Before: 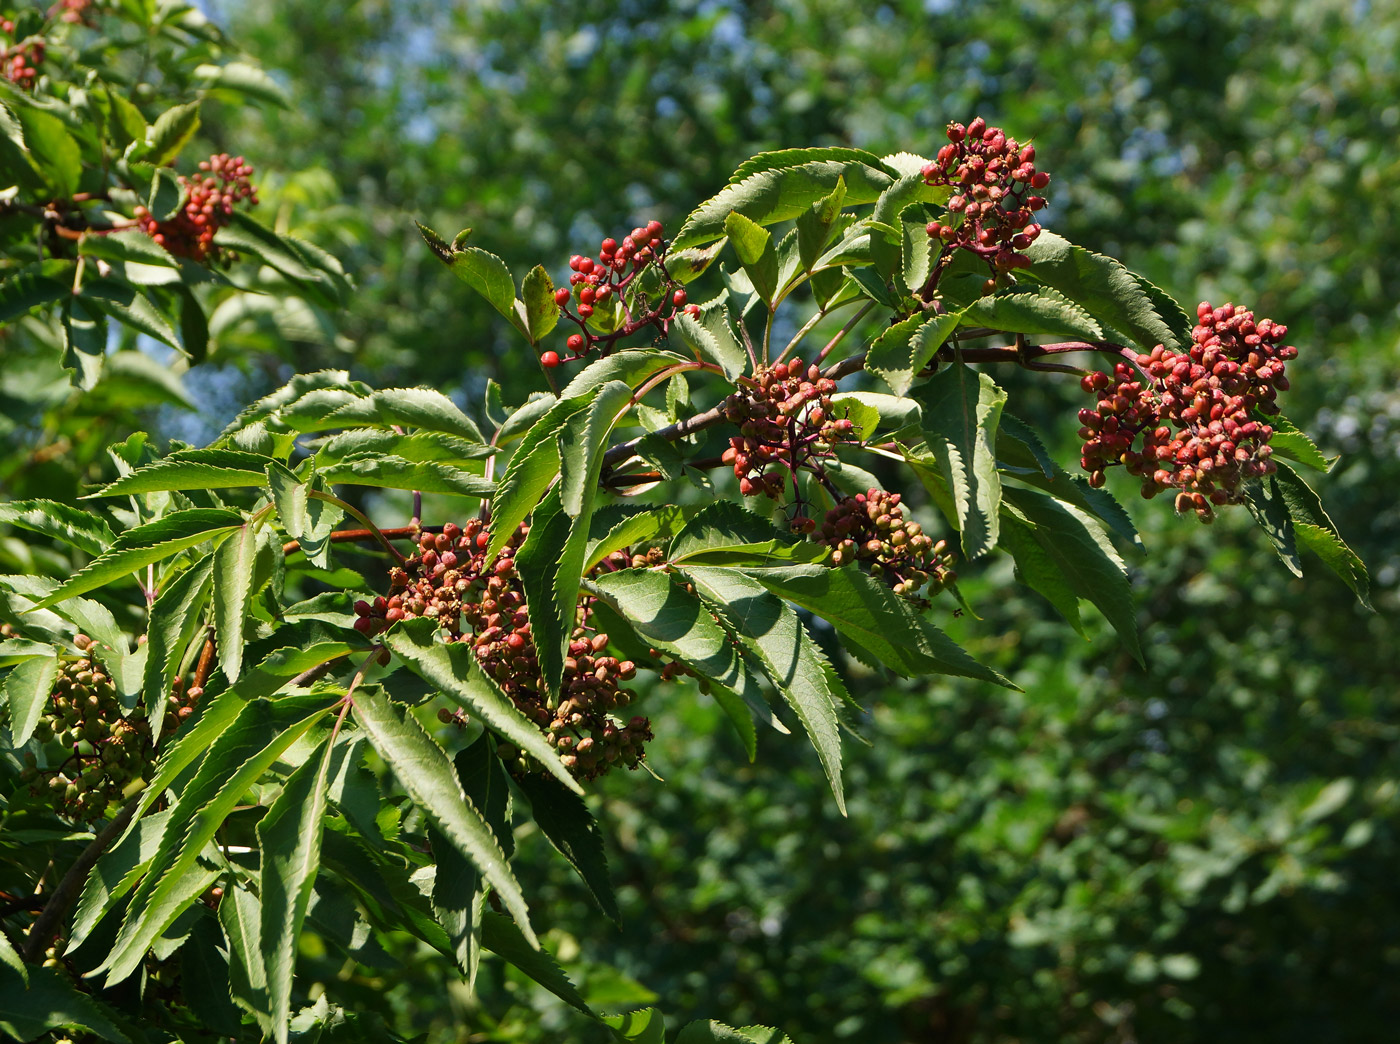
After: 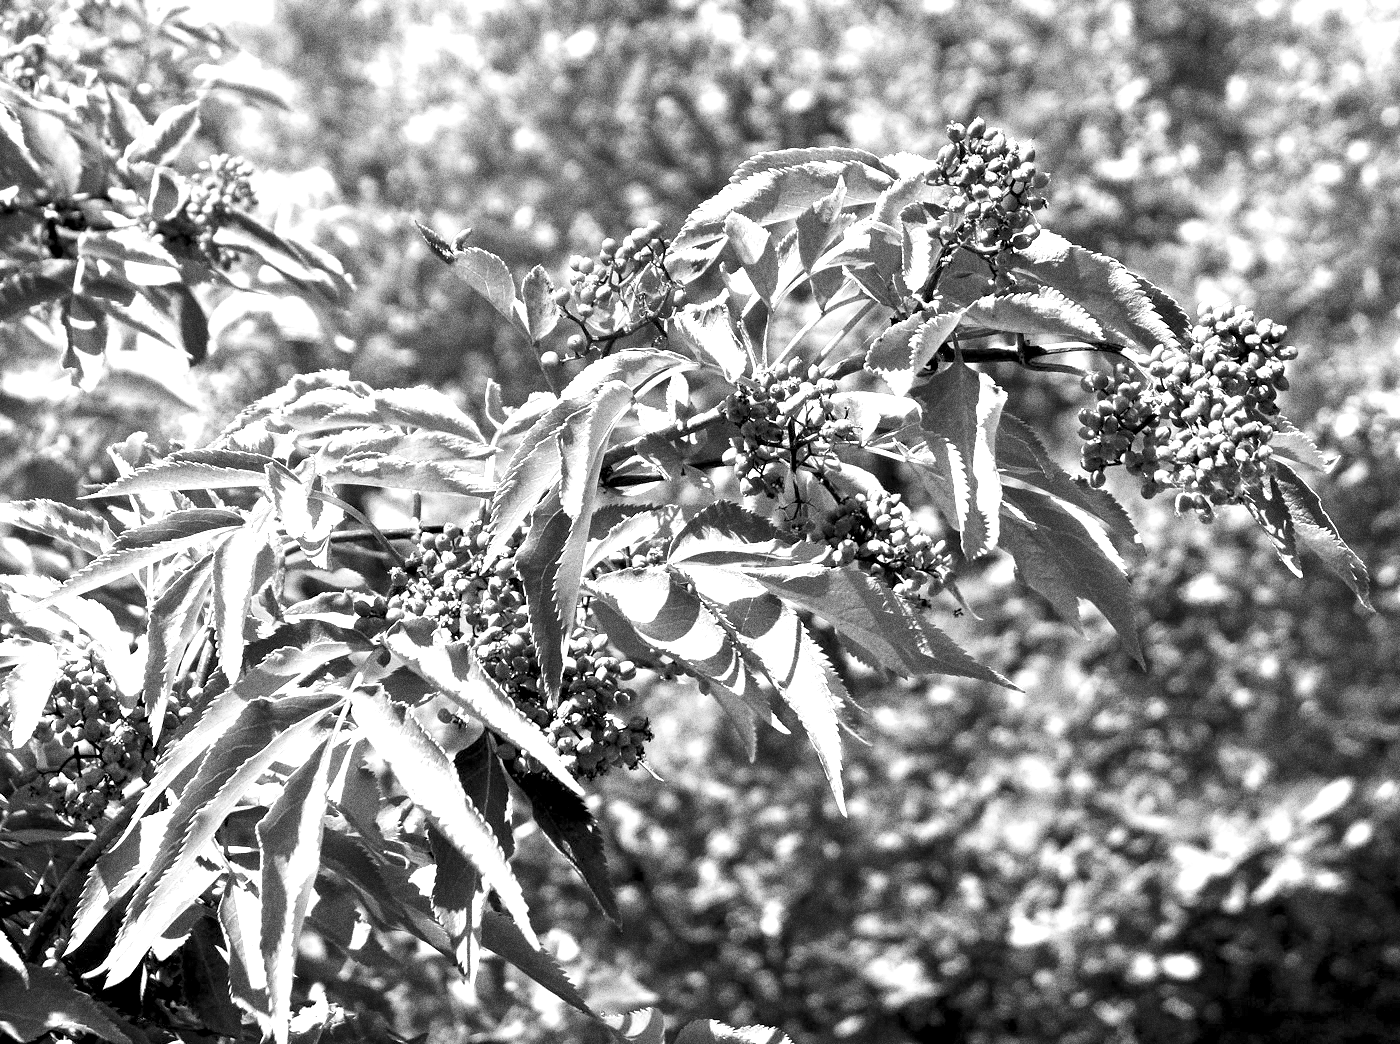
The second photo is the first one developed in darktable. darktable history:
grain: strength 49.07%
color correction: highlights a* 4.02, highlights b* 4.98, shadows a* -7.55, shadows b* 4.98
monochrome: on, module defaults
exposure: black level correction 0.005, exposure 2.084 EV, compensate highlight preservation false
